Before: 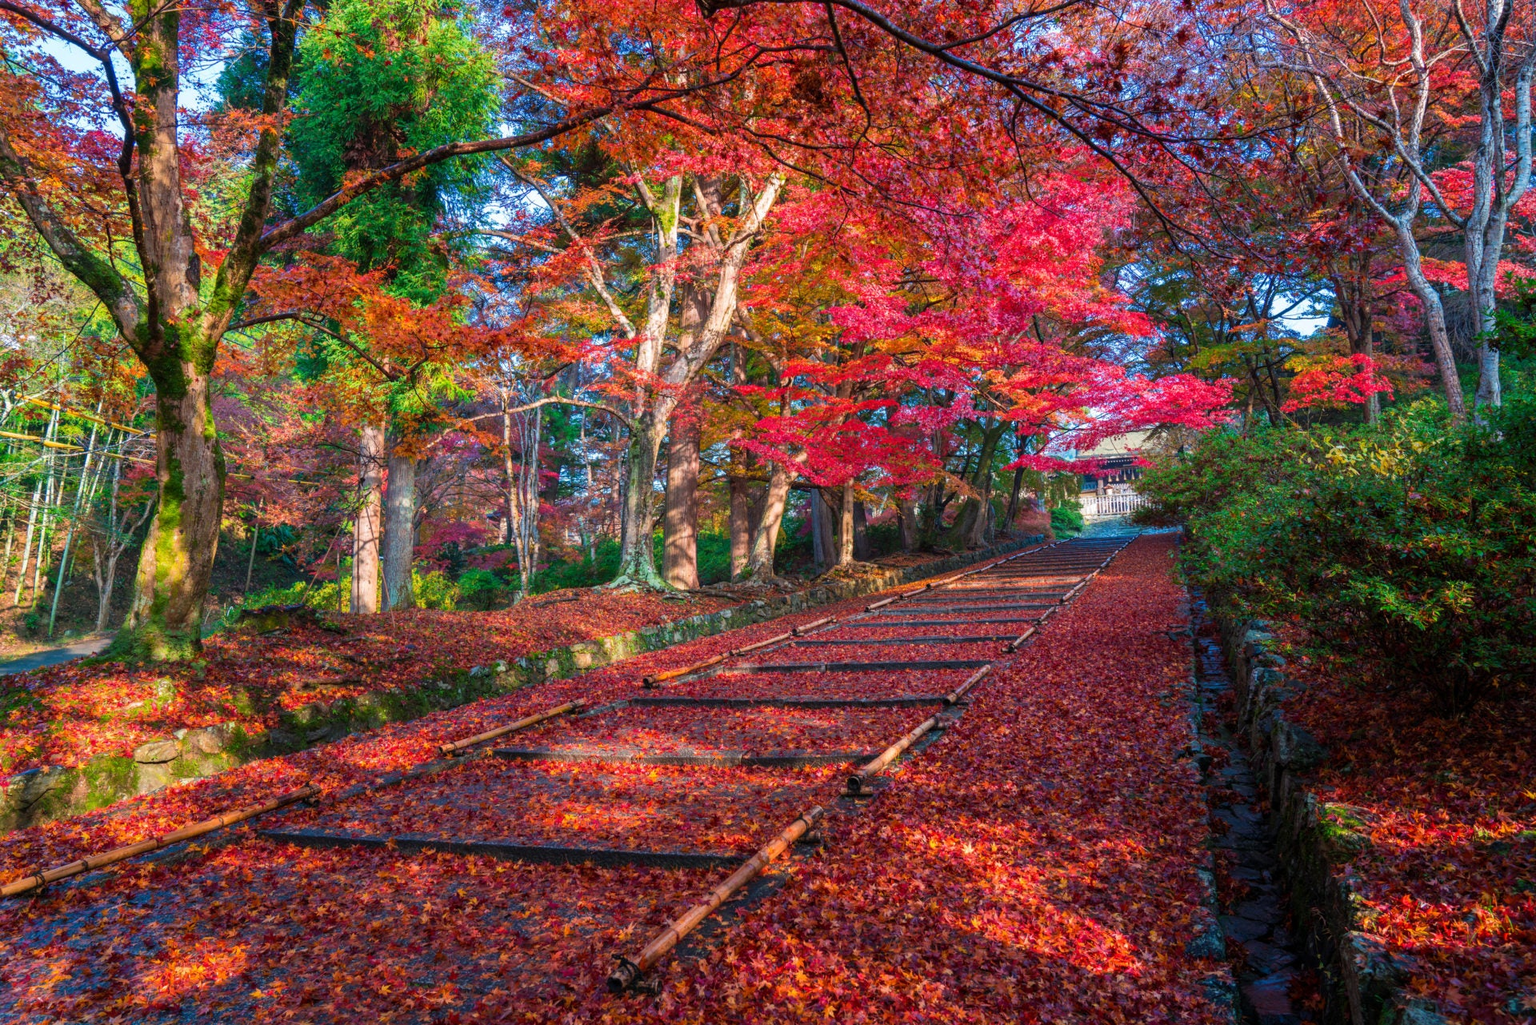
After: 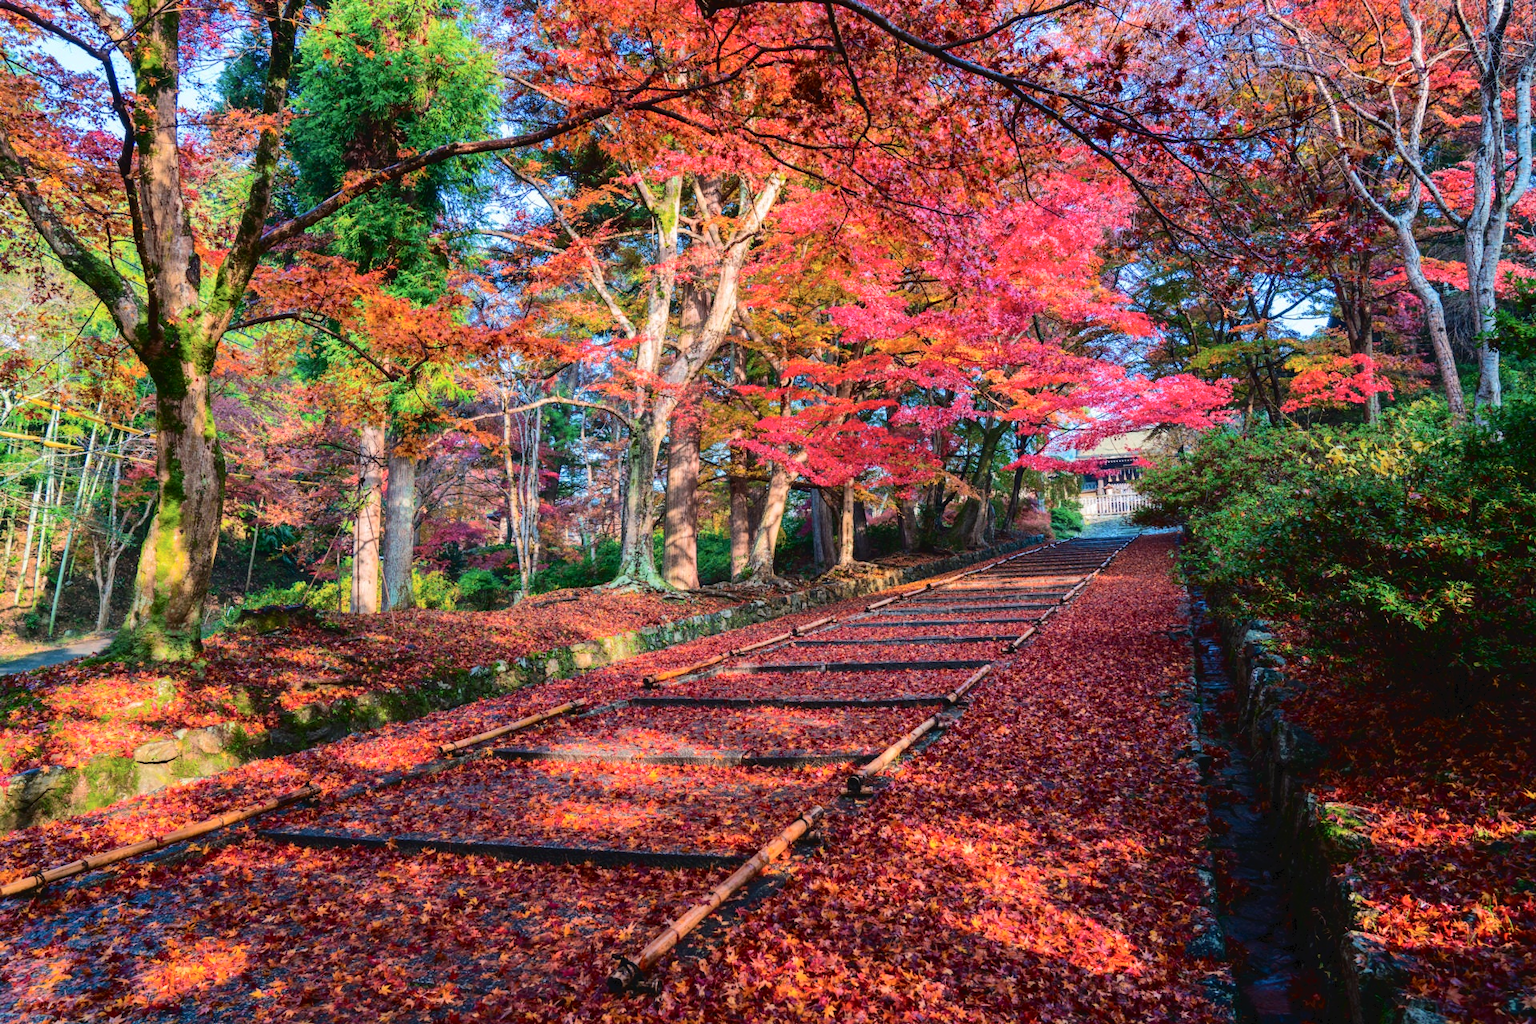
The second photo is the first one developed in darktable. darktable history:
tone curve: curves: ch0 [(0, 0) (0.003, 0.036) (0.011, 0.039) (0.025, 0.039) (0.044, 0.043) (0.069, 0.05) (0.1, 0.072) (0.136, 0.102) (0.177, 0.144) (0.224, 0.204) (0.277, 0.288) (0.335, 0.384) (0.399, 0.477) (0.468, 0.575) (0.543, 0.652) (0.623, 0.724) (0.709, 0.785) (0.801, 0.851) (0.898, 0.915) (1, 1)], color space Lab, independent channels, preserve colors none
